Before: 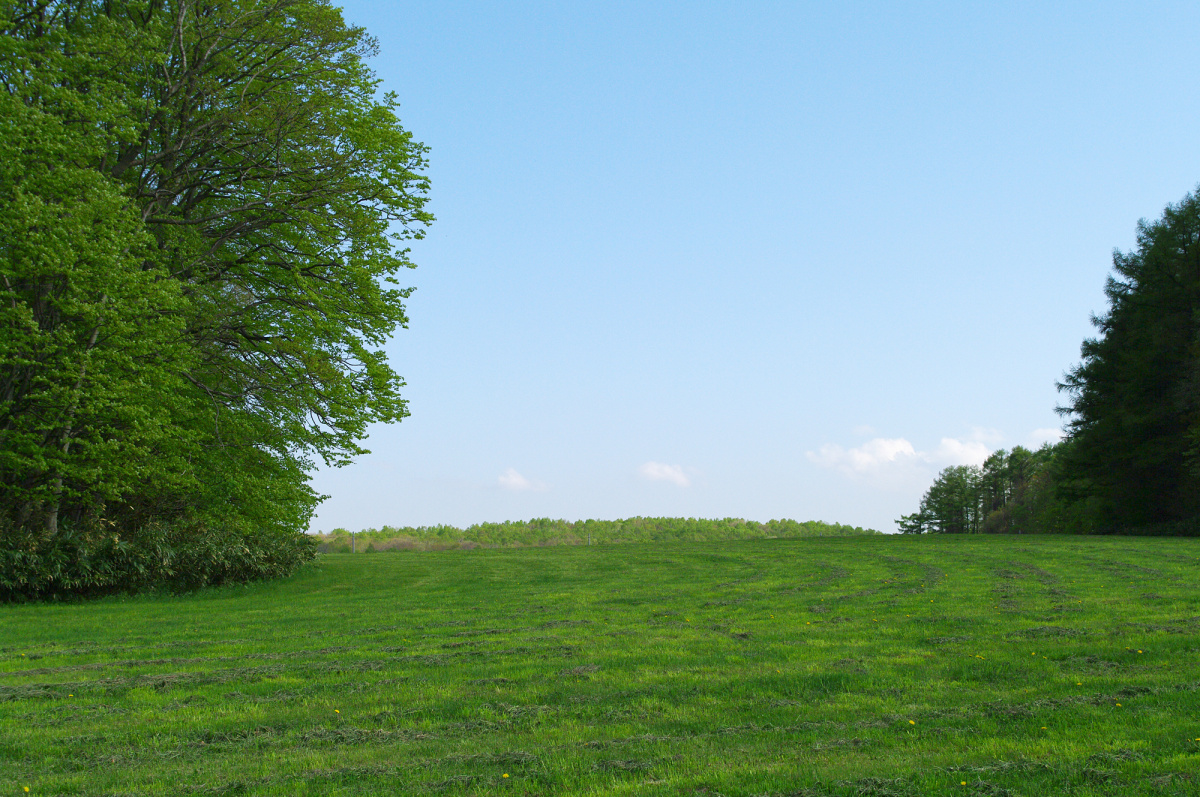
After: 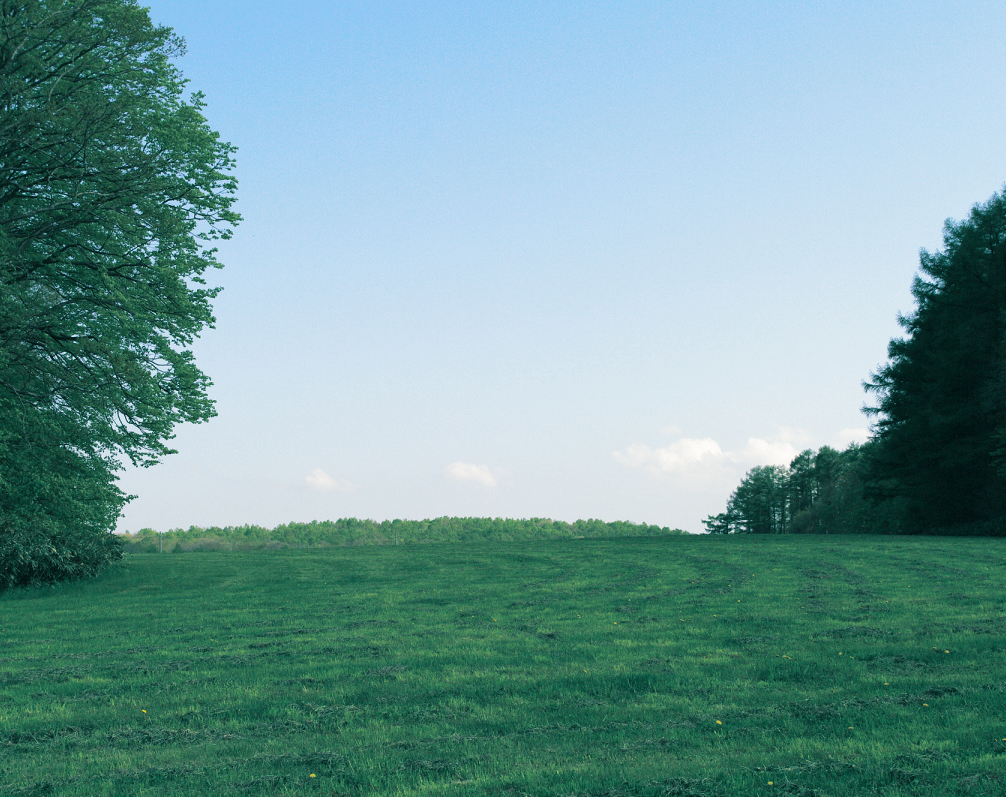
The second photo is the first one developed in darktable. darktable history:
crop: left 16.145%
split-toning: shadows › hue 186.43°, highlights › hue 49.29°, compress 30.29%
